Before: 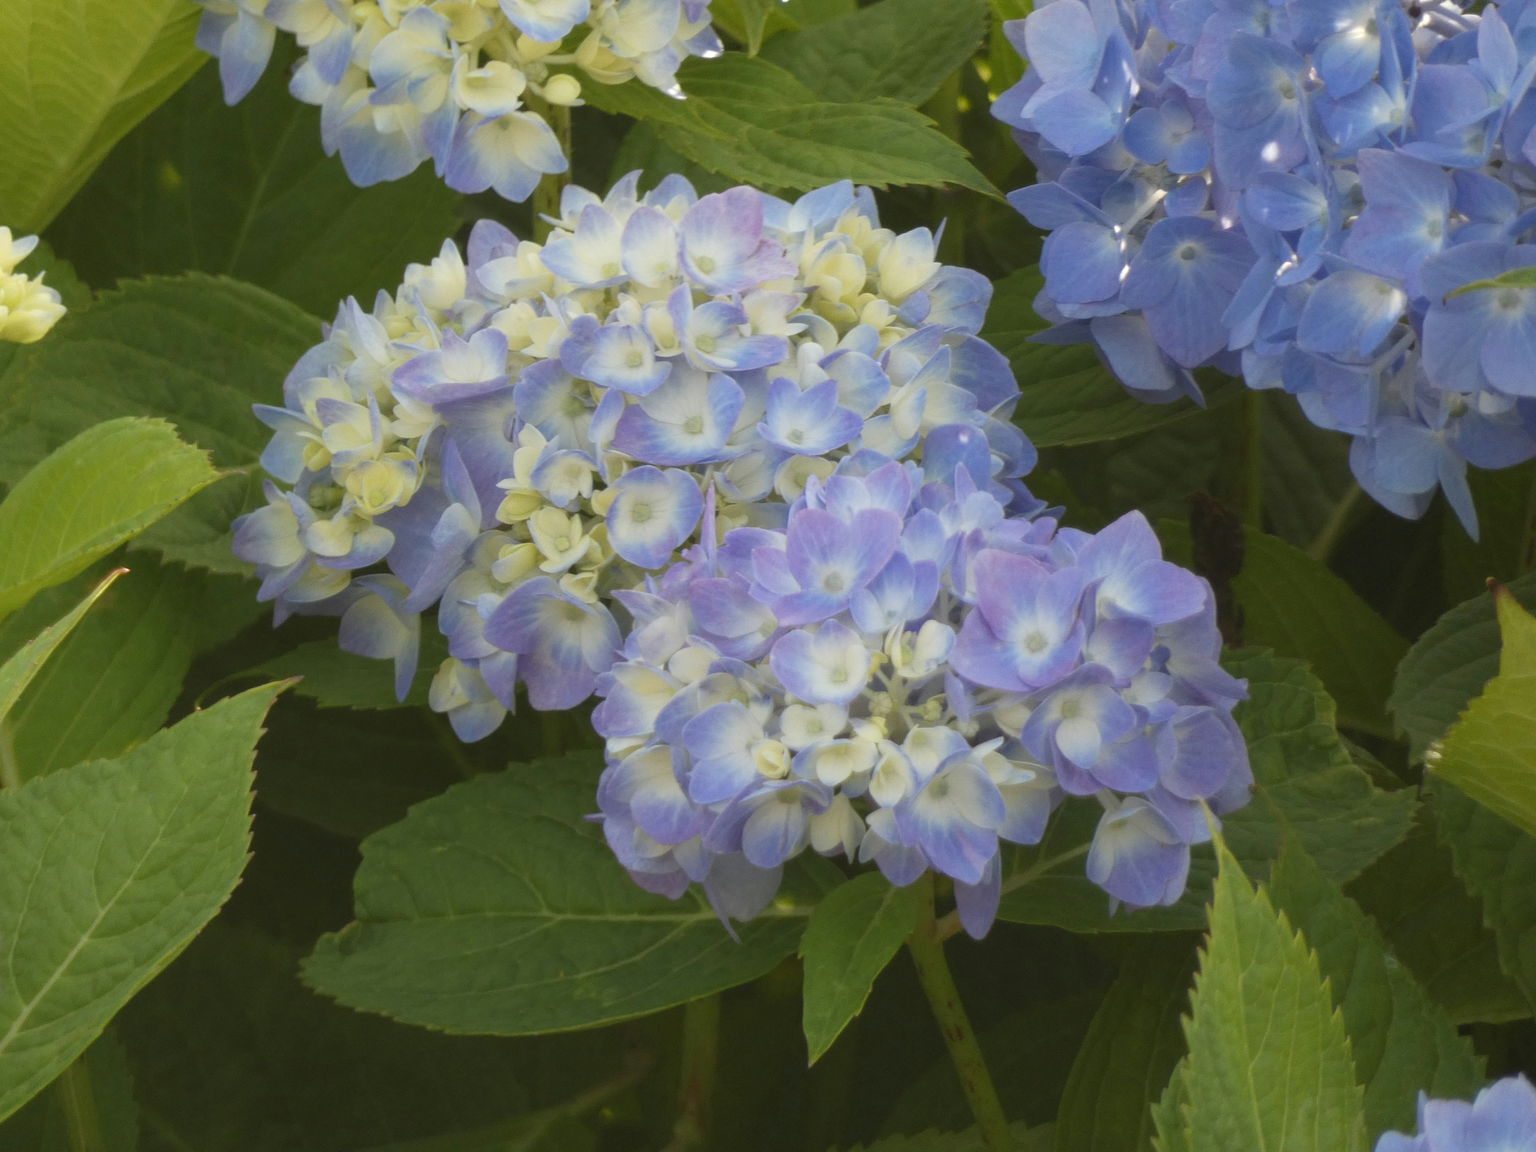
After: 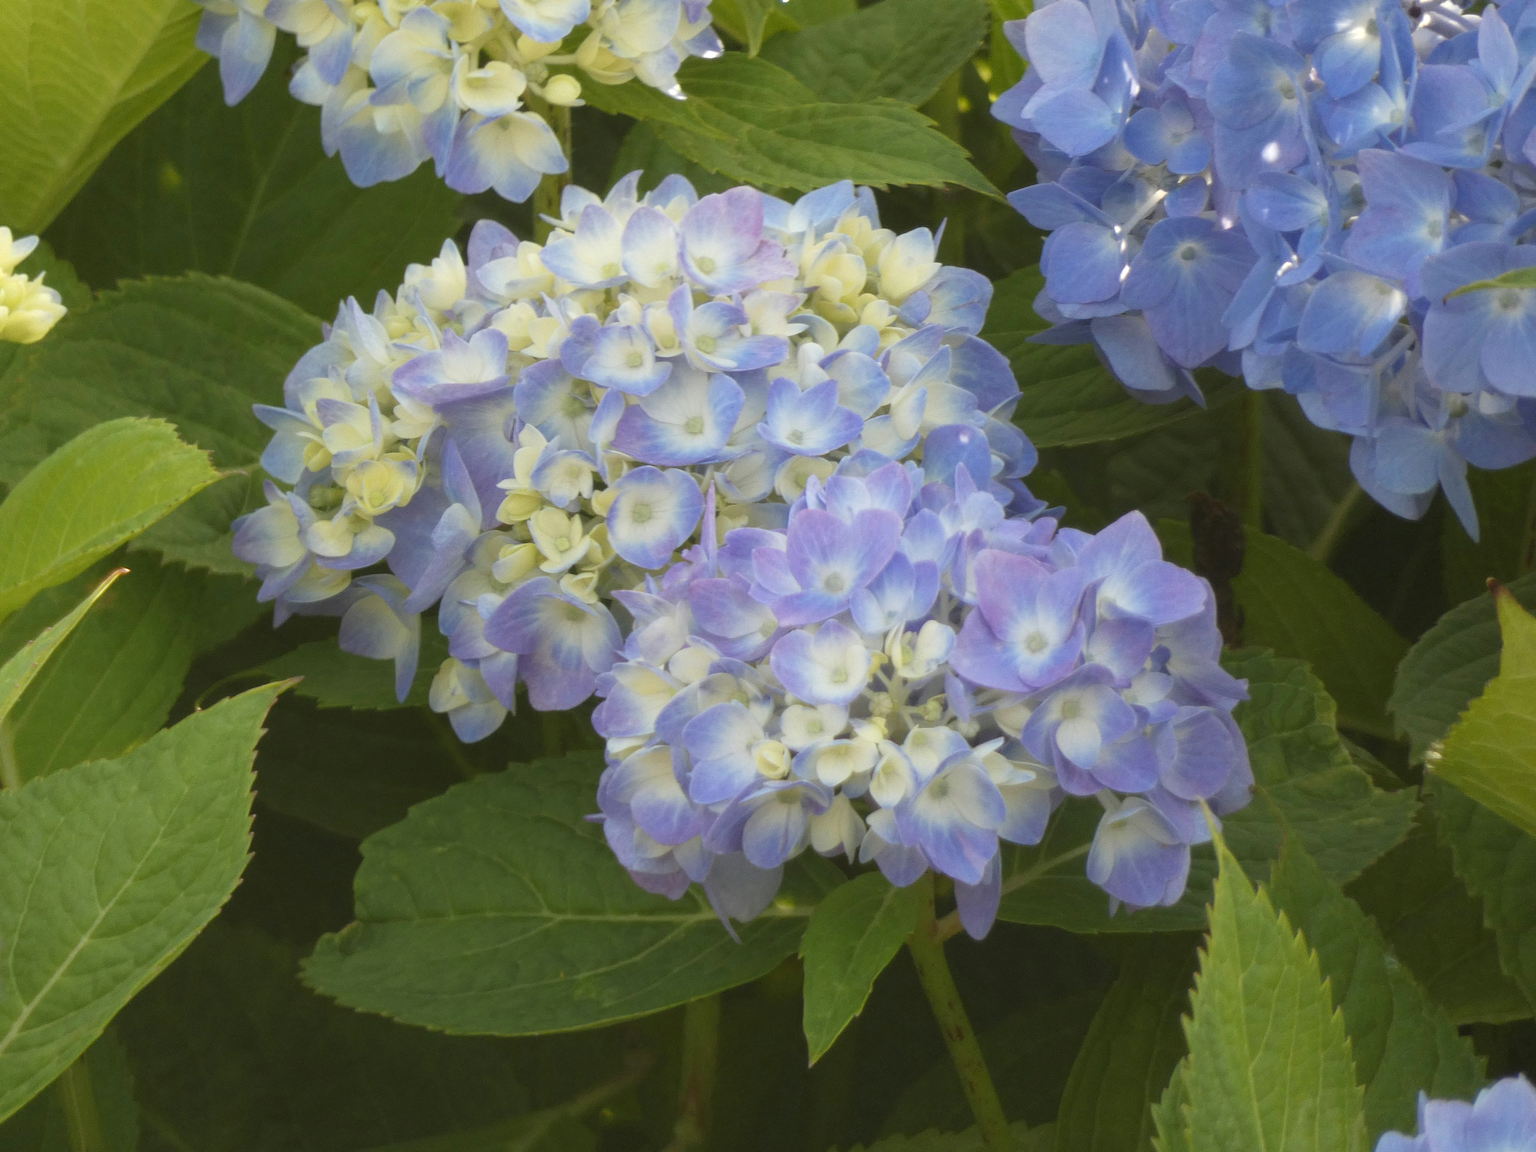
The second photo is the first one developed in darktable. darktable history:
levels: levels [0, 0.476, 0.951]
white balance: emerald 1
